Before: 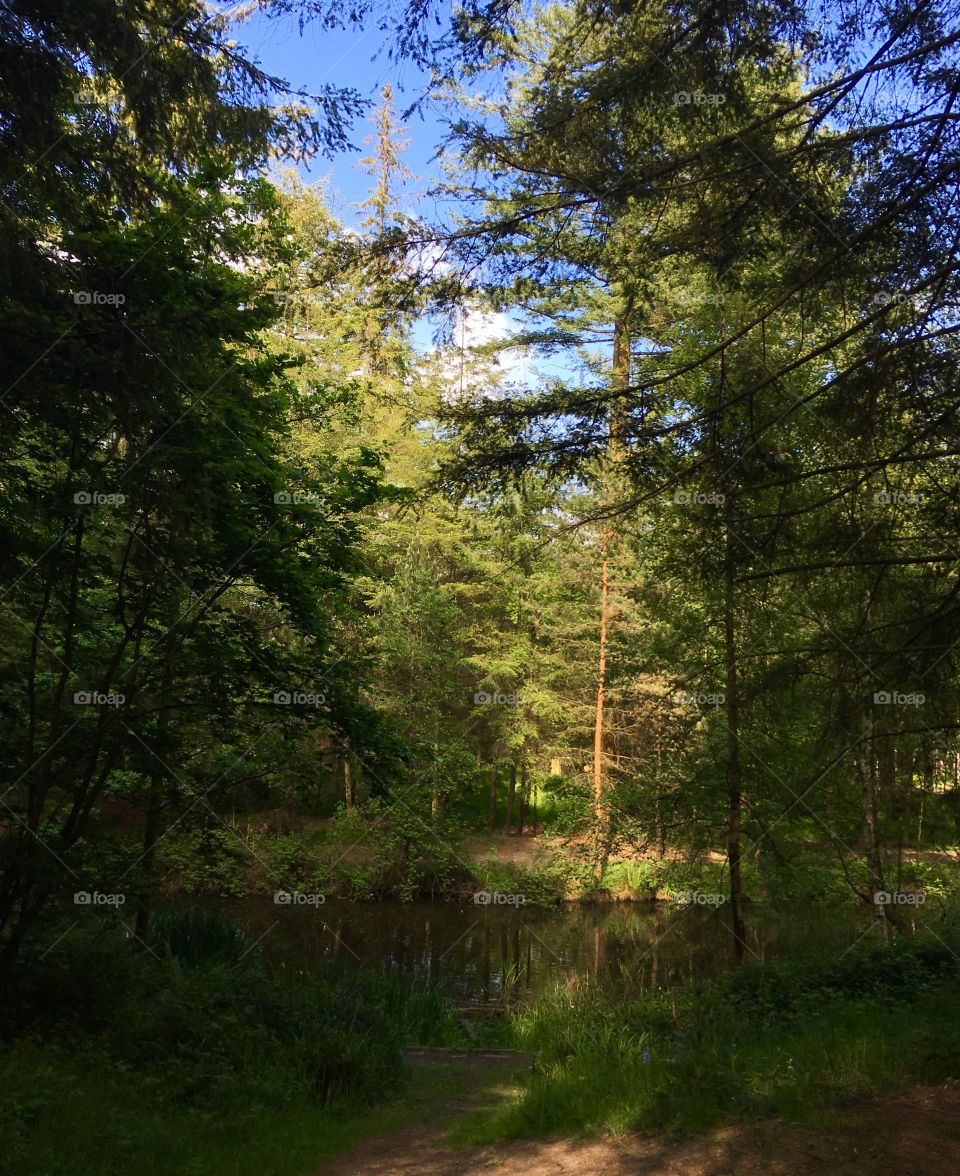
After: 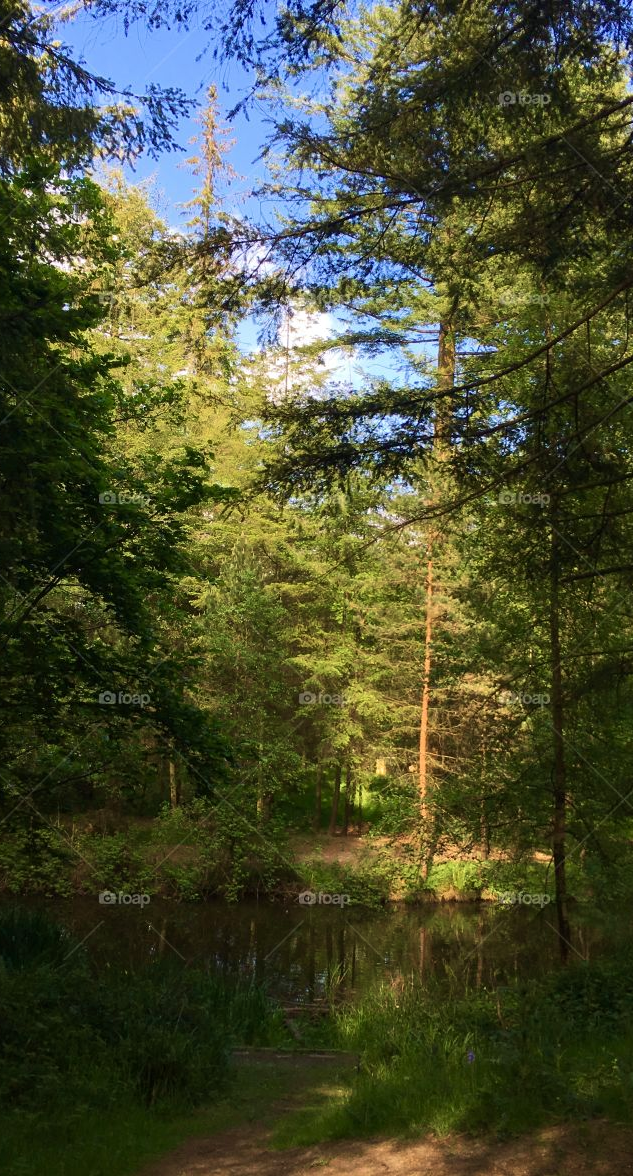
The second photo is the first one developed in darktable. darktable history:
crop and rotate: left 18.281%, right 15.716%
velvia: on, module defaults
